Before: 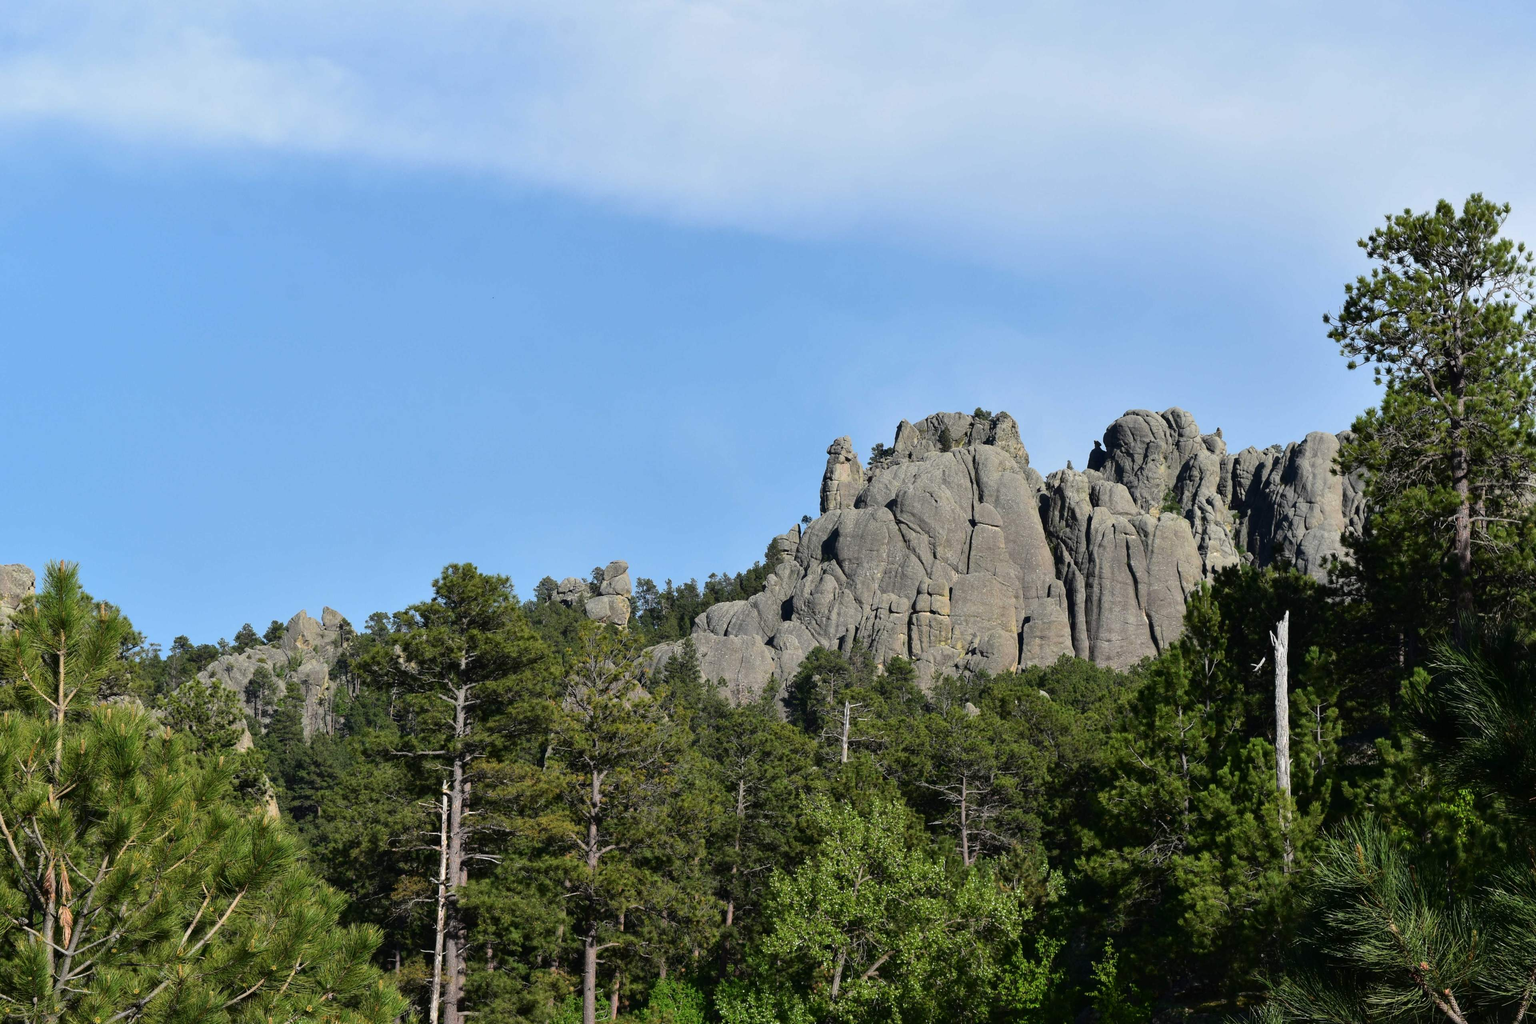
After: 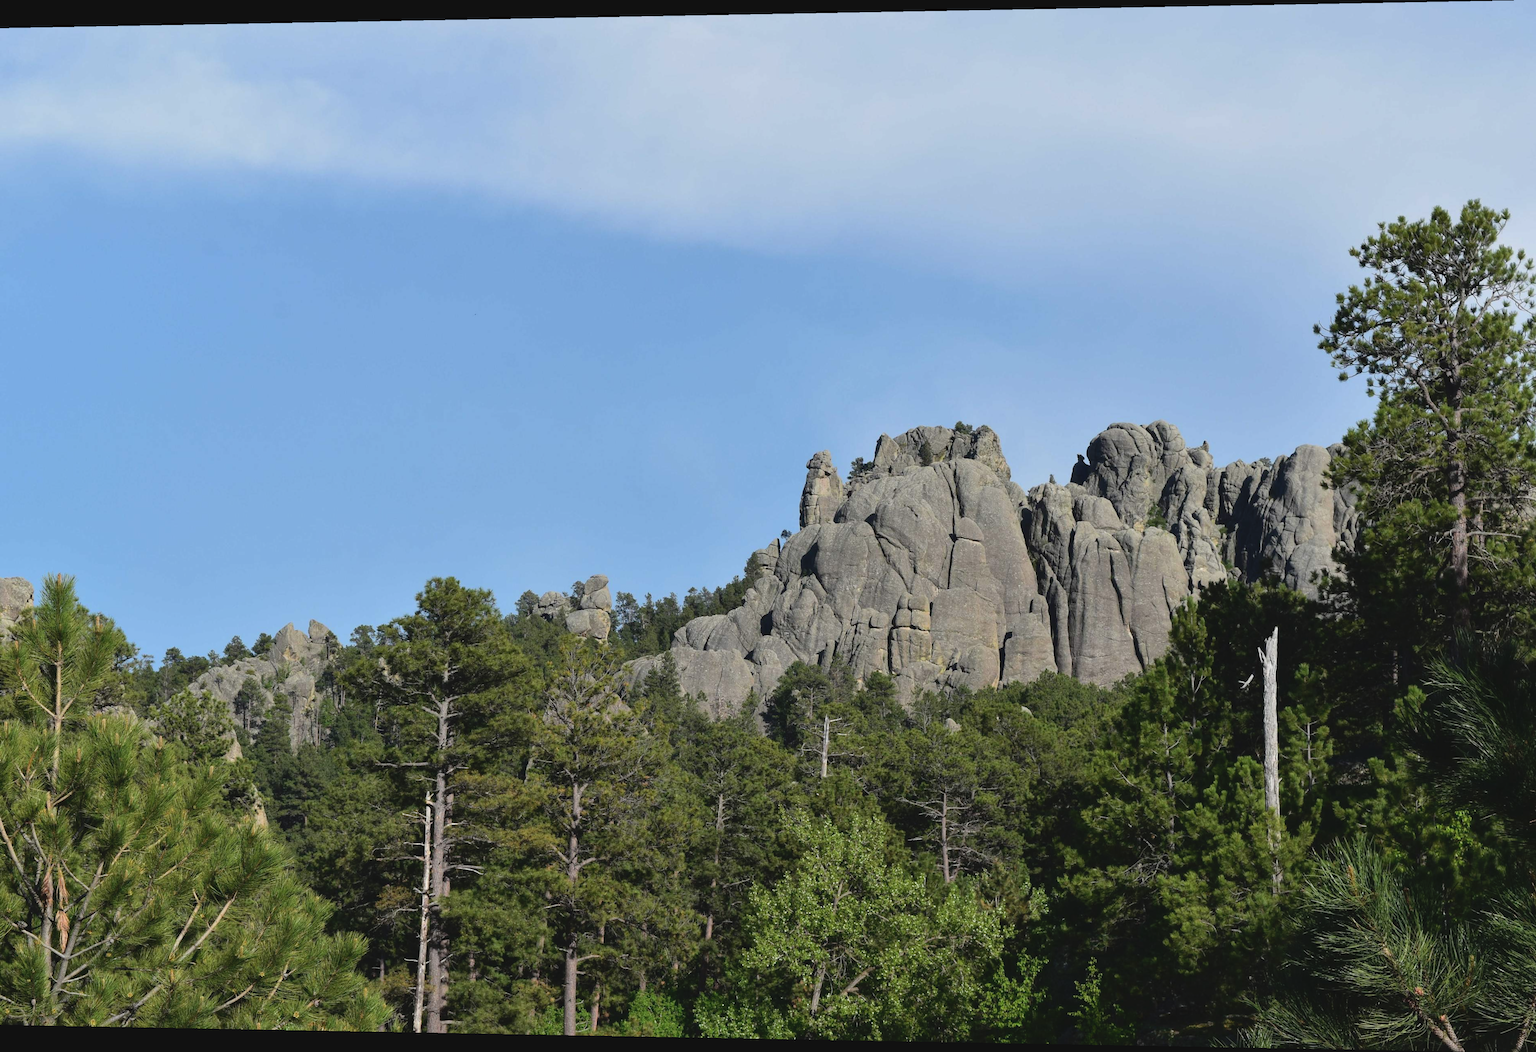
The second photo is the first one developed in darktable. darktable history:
contrast brightness saturation: contrast -0.1, saturation -0.1
rotate and perspective: lens shift (horizontal) -0.055, automatic cropping off
